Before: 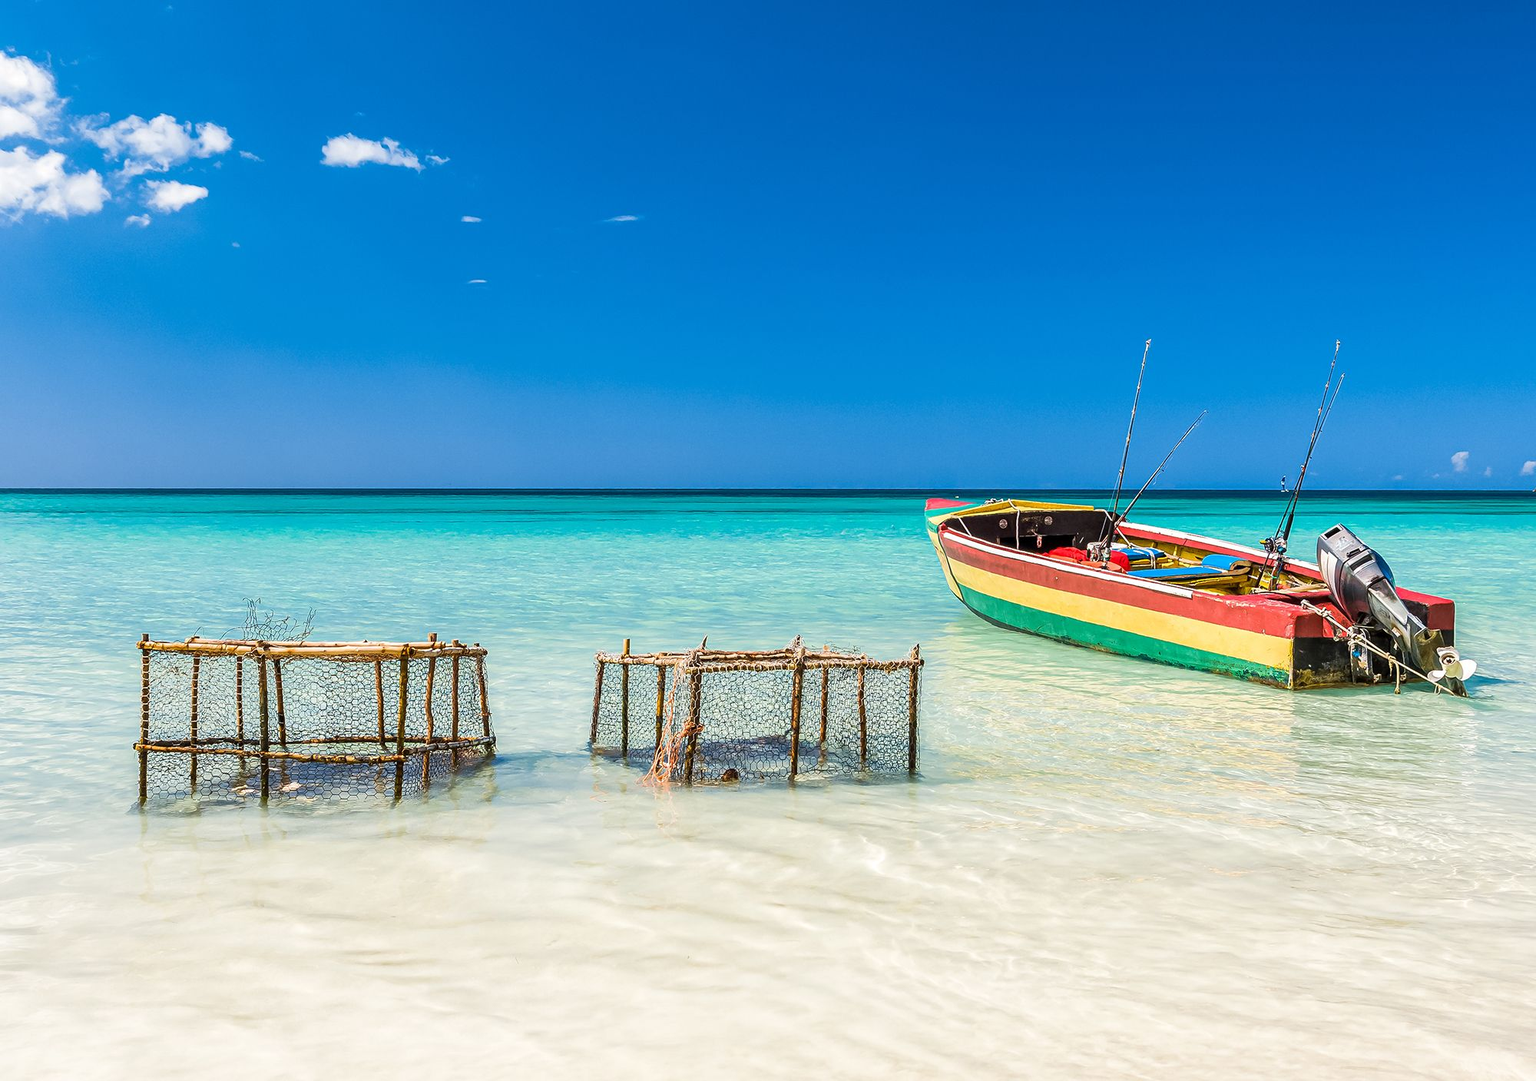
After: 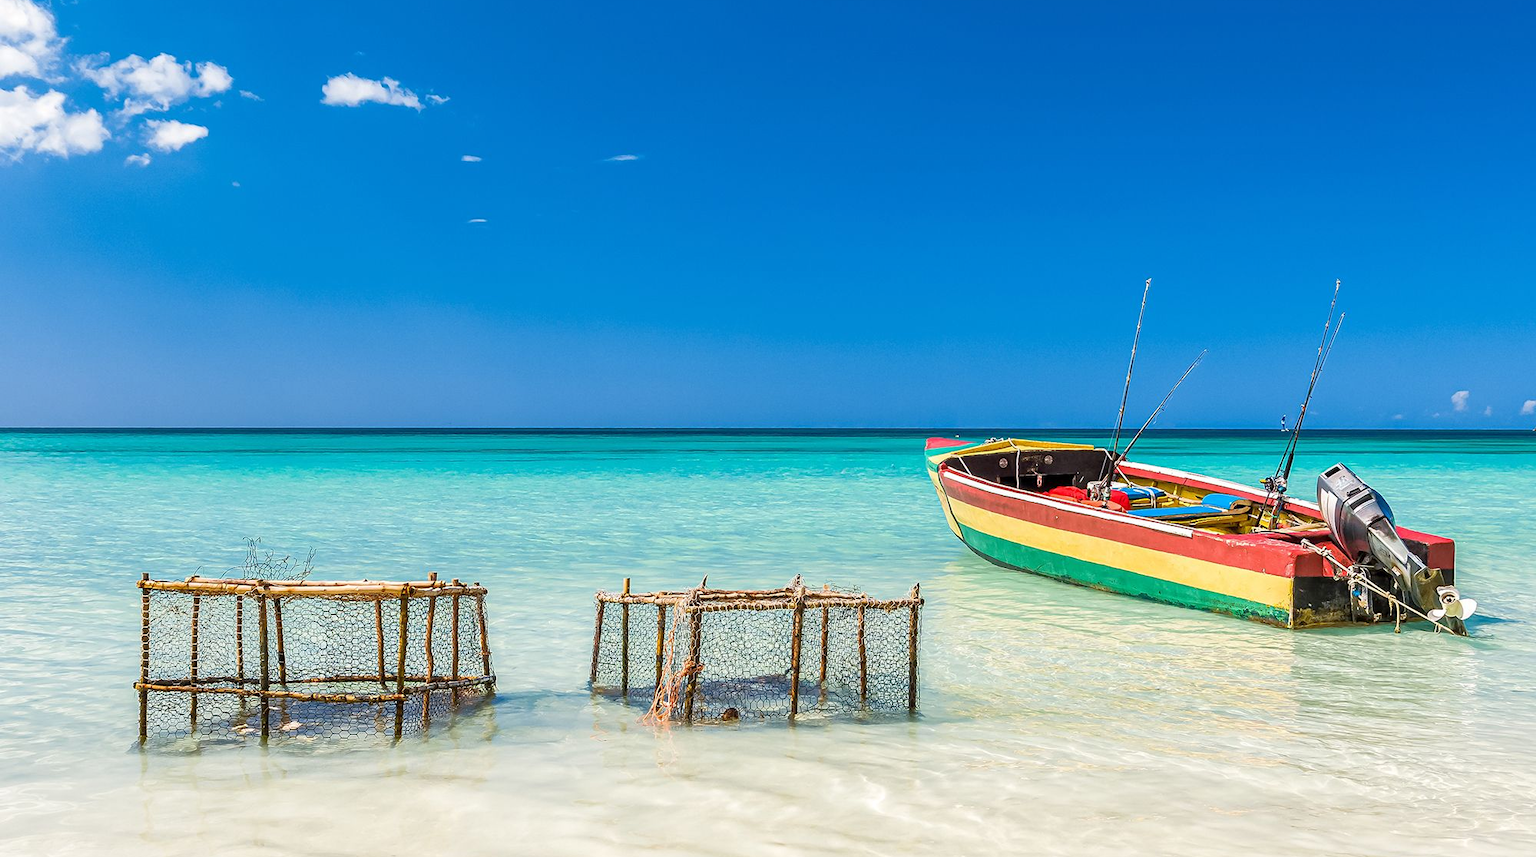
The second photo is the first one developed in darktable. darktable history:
crop and rotate: top 5.667%, bottom 14.937%
rgb curve: curves: ch0 [(0, 0) (0.053, 0.068) (0.122, 0.128) (1, 1)]
